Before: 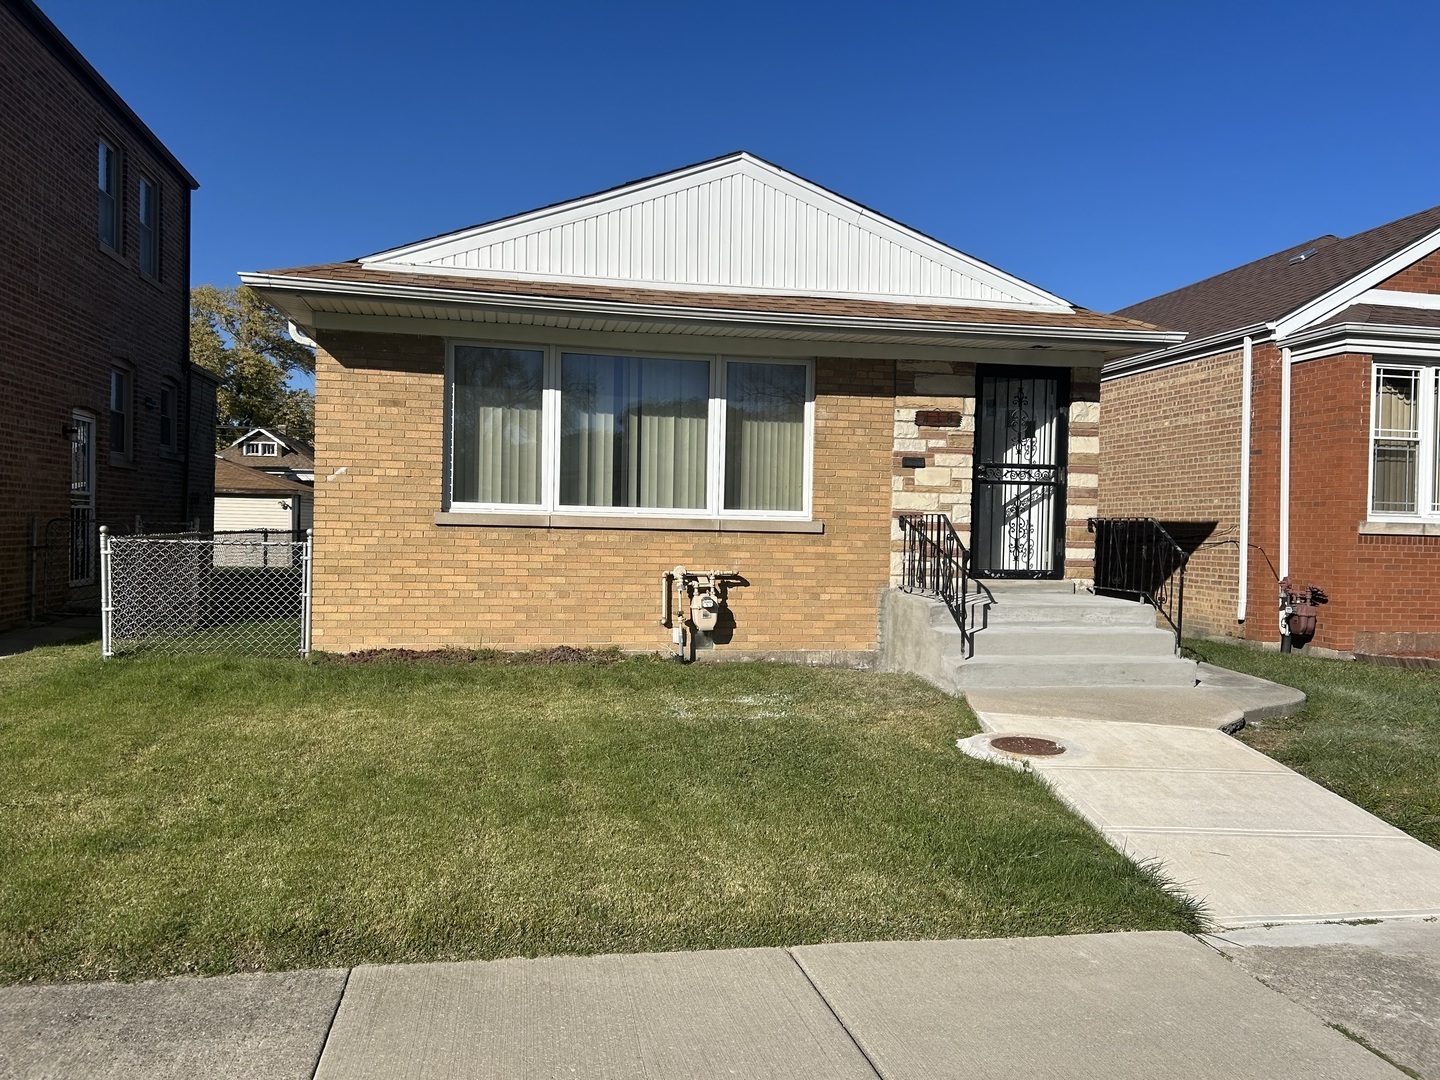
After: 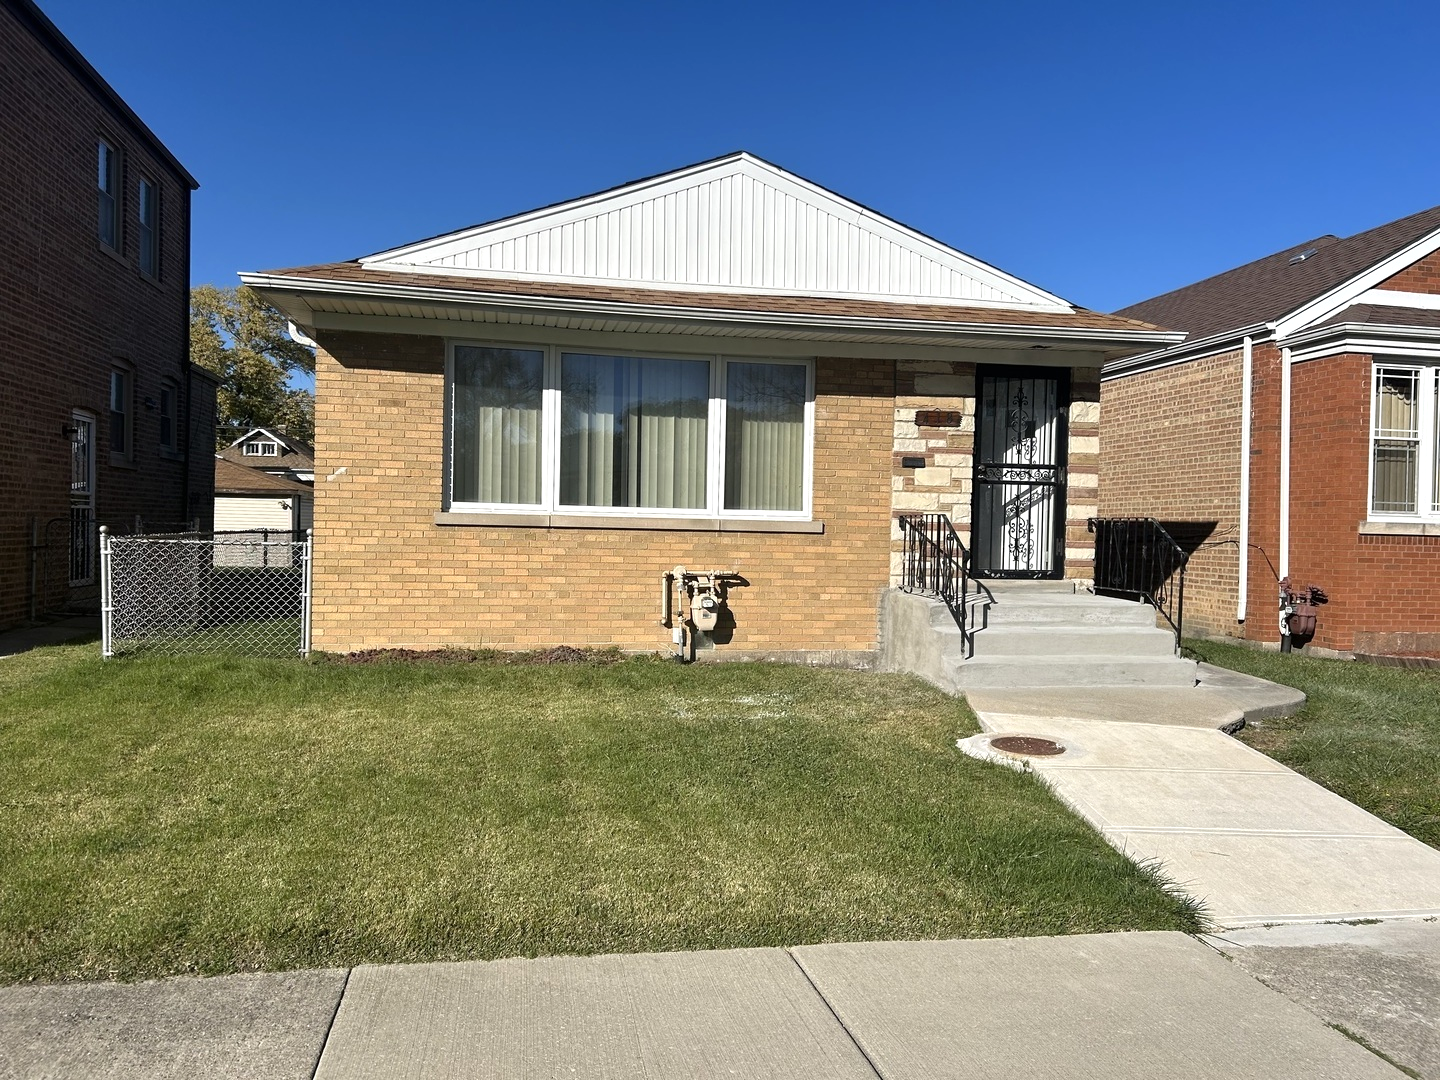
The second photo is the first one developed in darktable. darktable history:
levels: white 90.64%, levels [0, 0.474, 0.947]
